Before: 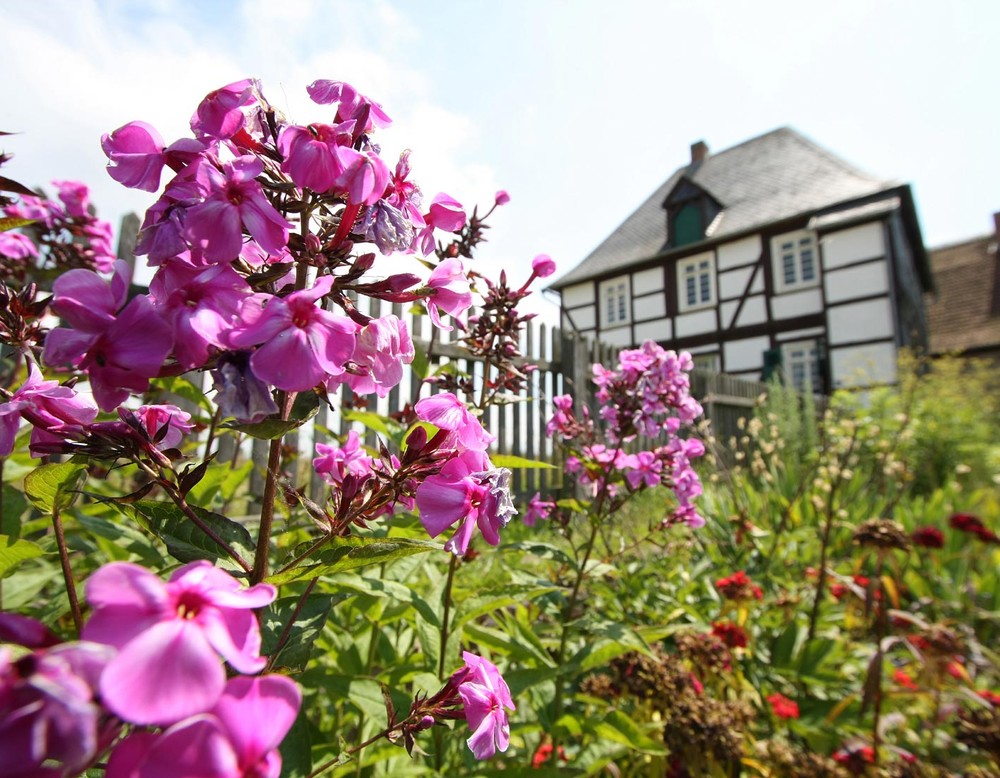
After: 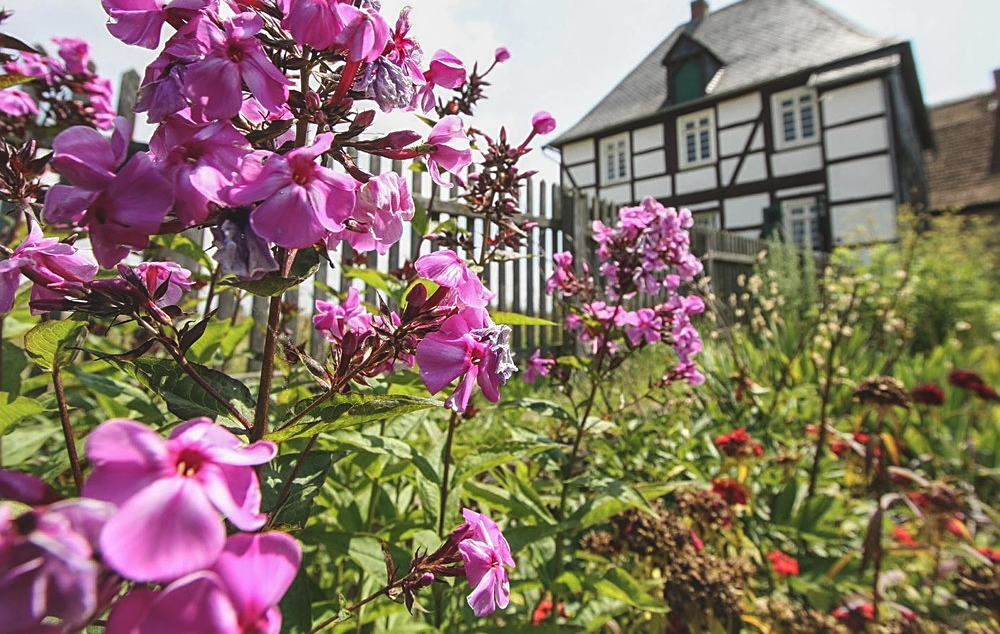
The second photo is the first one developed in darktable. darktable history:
sharpen: on, module defaults
shadows and highlights: shadows 75, highlights -25, soften with gaussian
local contrast: on, module defaults
exposure: black level correction -0.014, exposure -0.193 EV, compensate highlight preservation false
crop and rotate: top 18.507%
